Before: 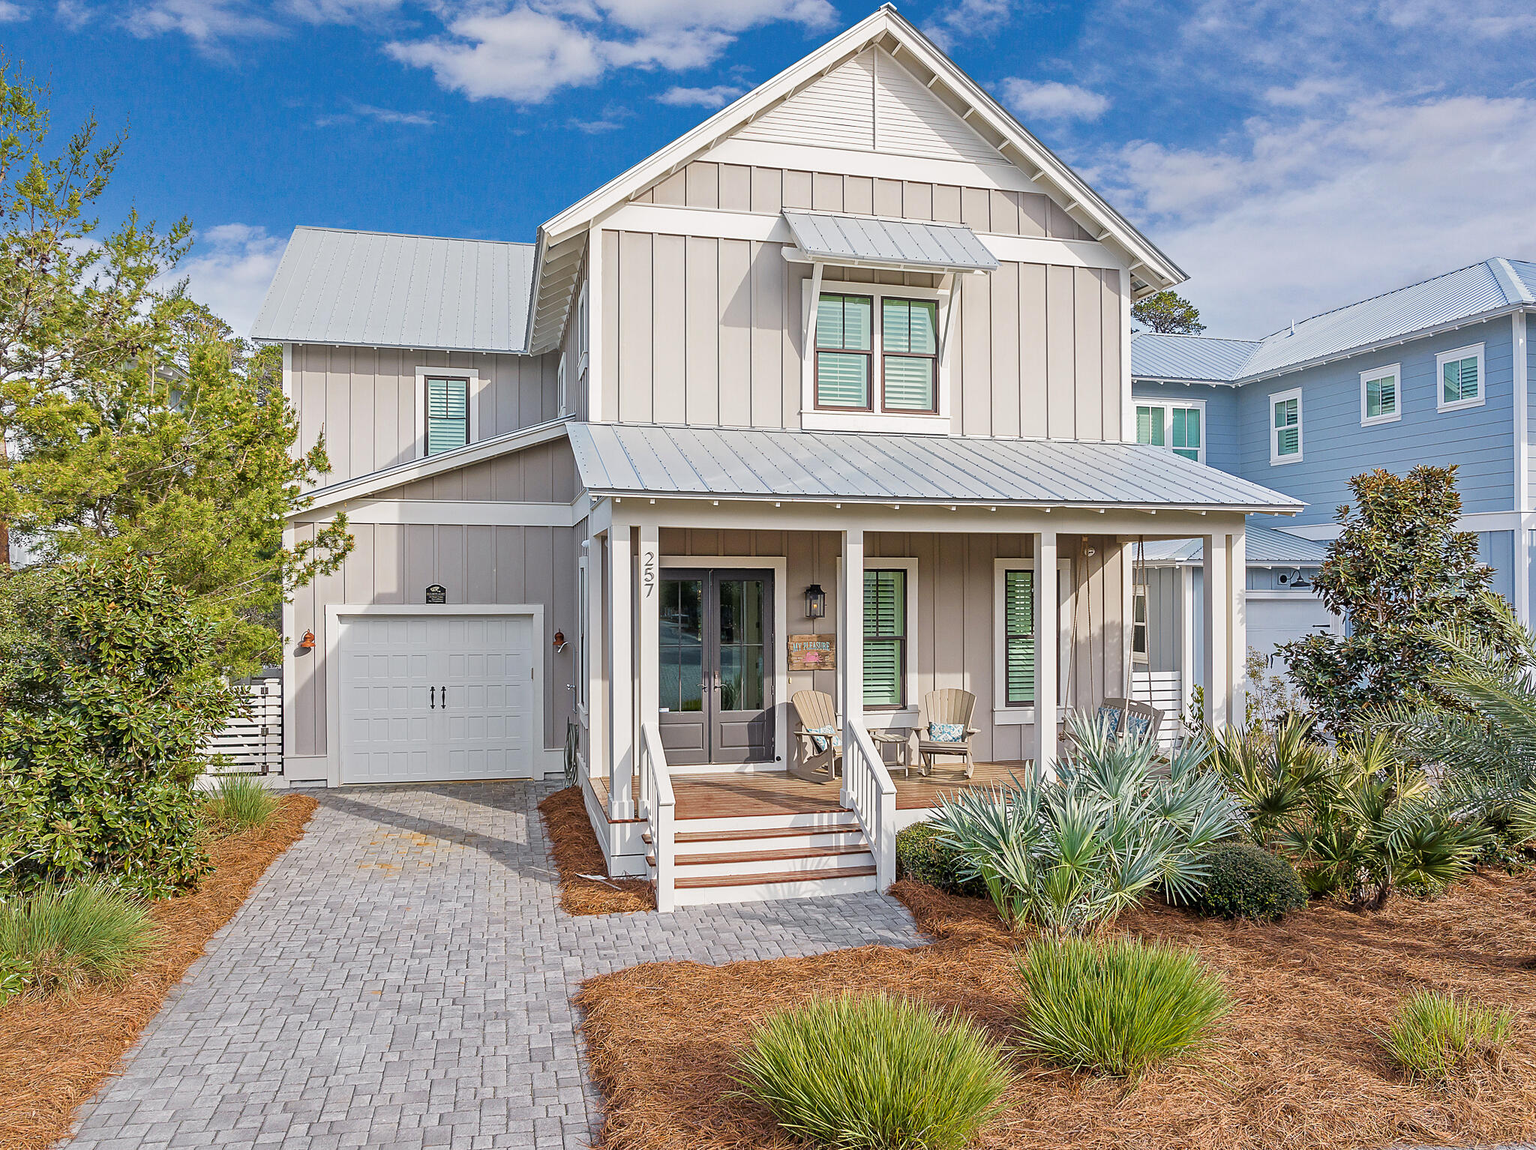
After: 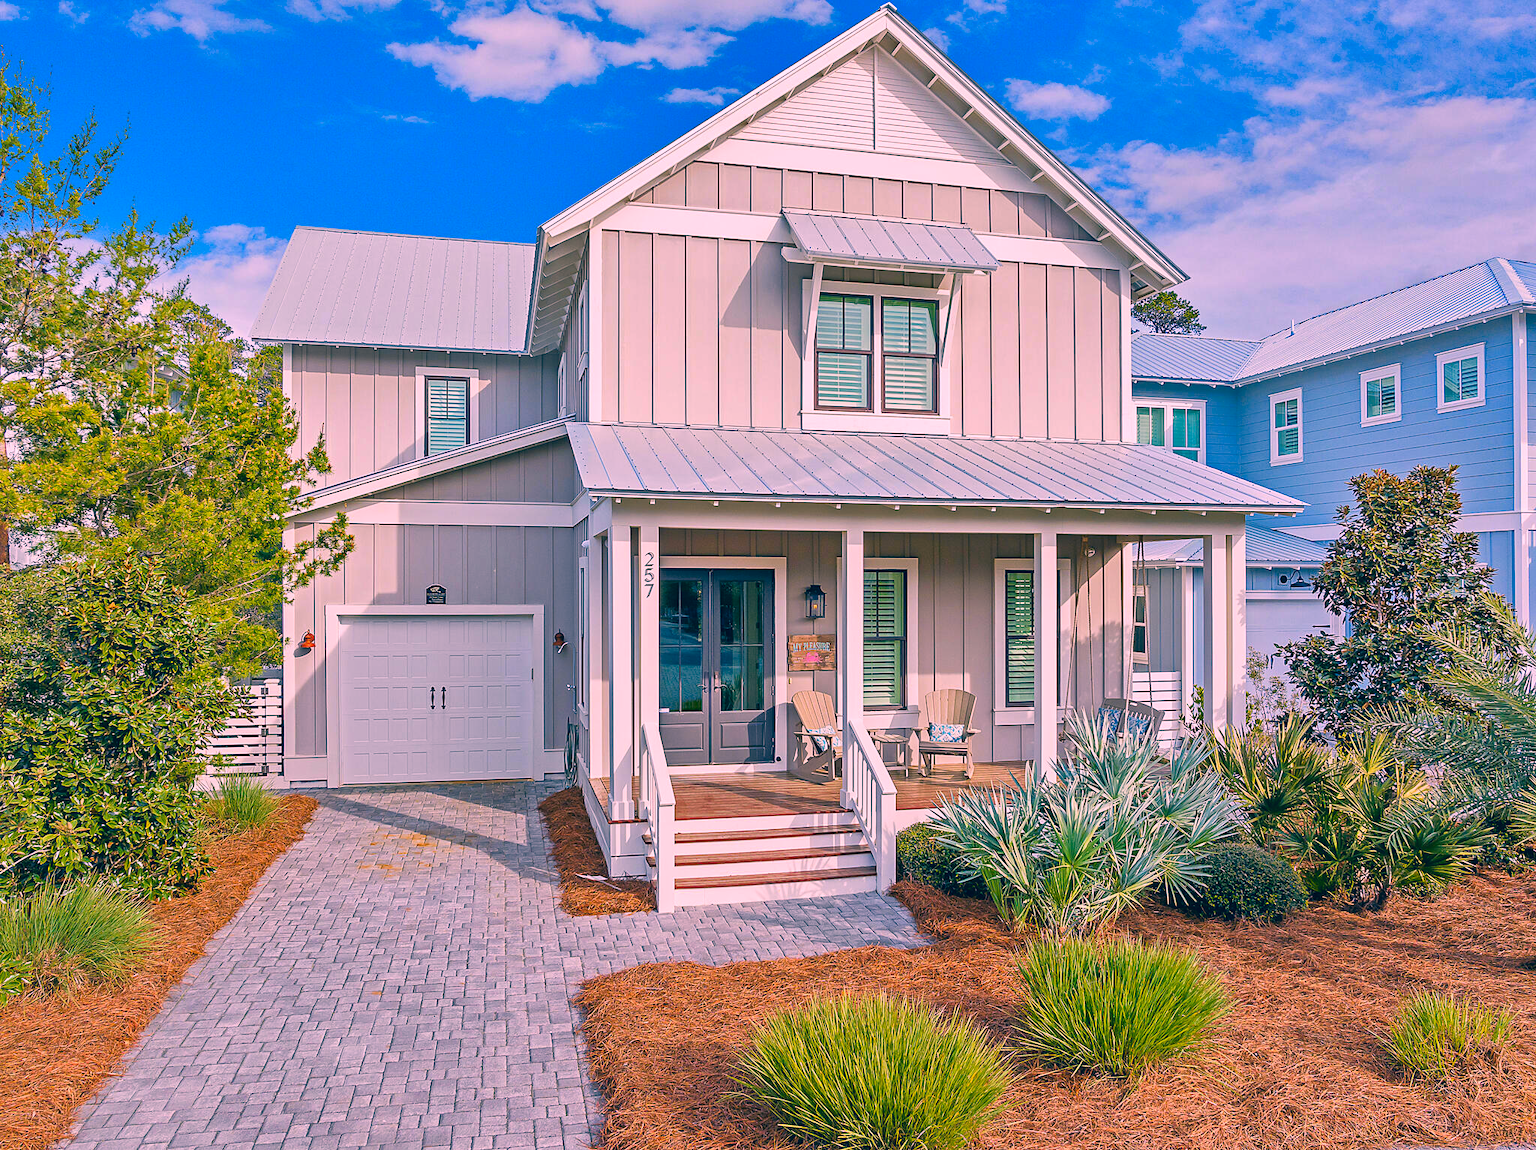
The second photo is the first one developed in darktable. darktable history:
color correction: highlights a* 17.34, highlights b* 0.209, shadows a* -14.94, shadows b* -13.88, saturation 1.52
shadows and highlights: soften with gaussian
